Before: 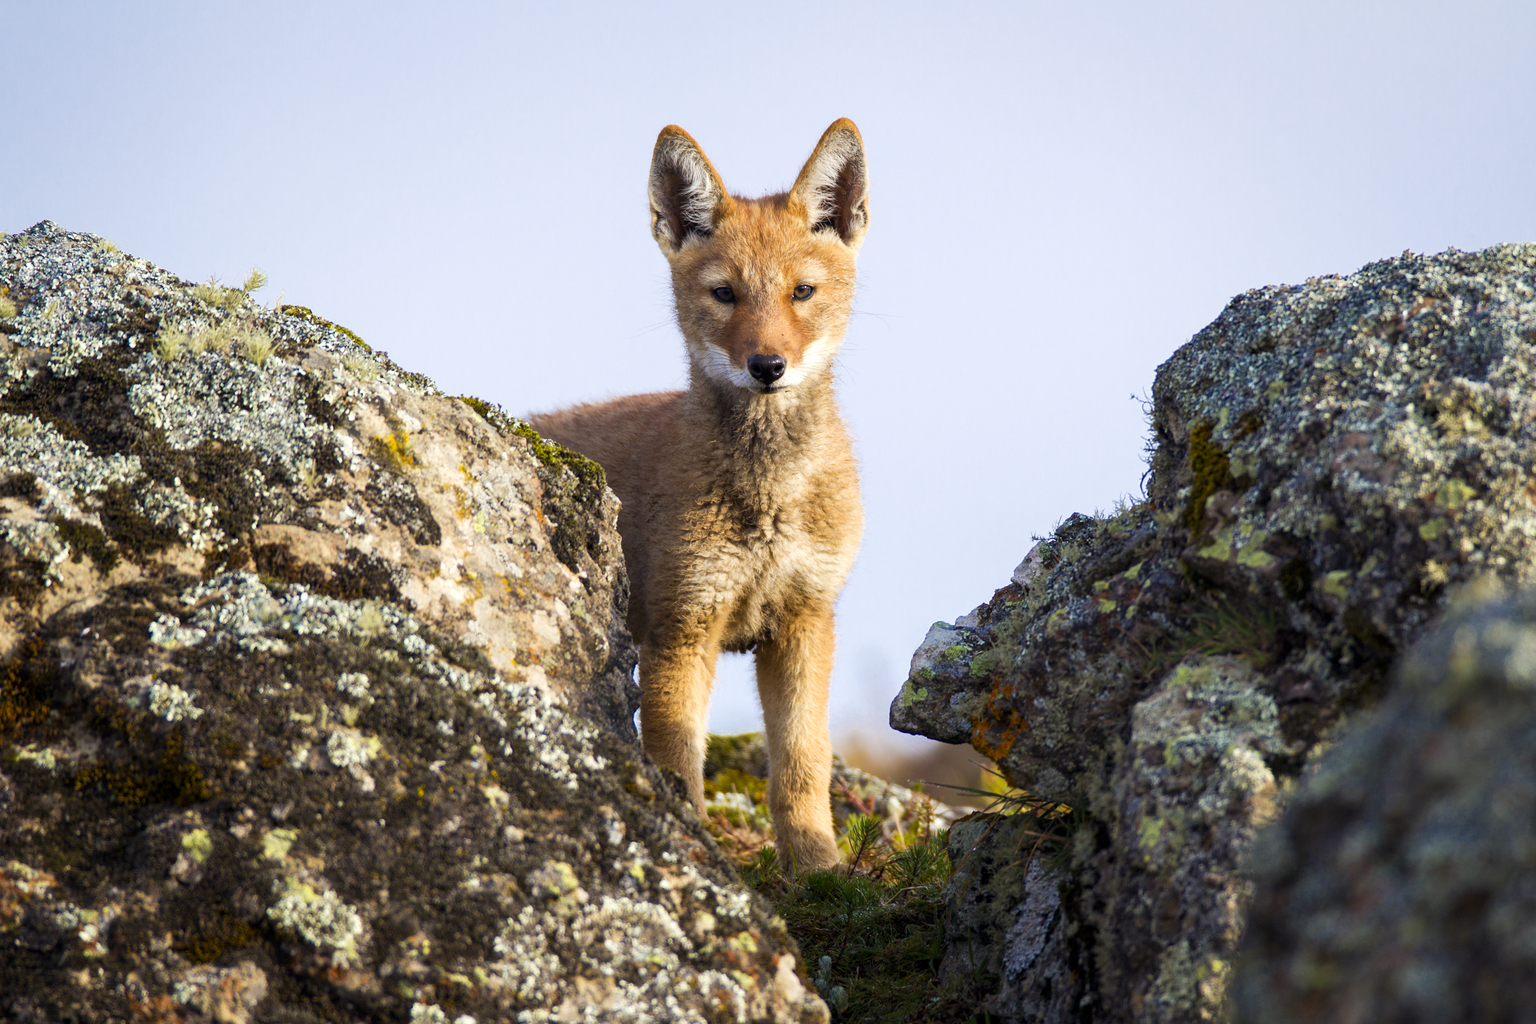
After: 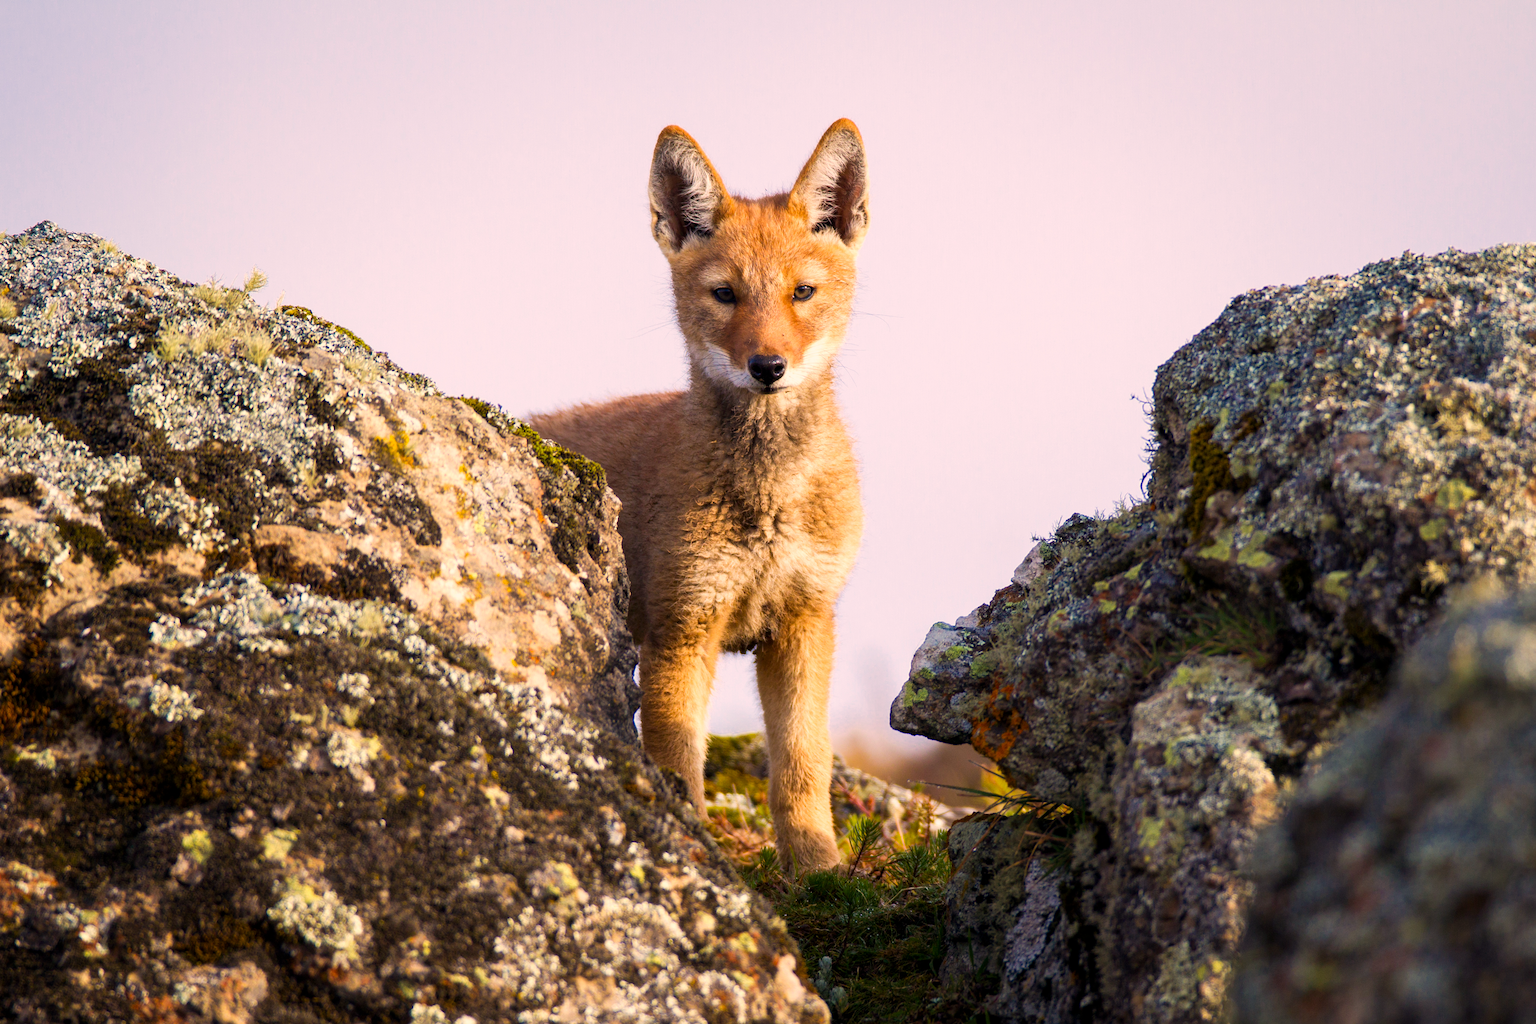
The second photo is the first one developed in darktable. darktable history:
color correction: highlights a* 11.45, highlights b* 11.83
